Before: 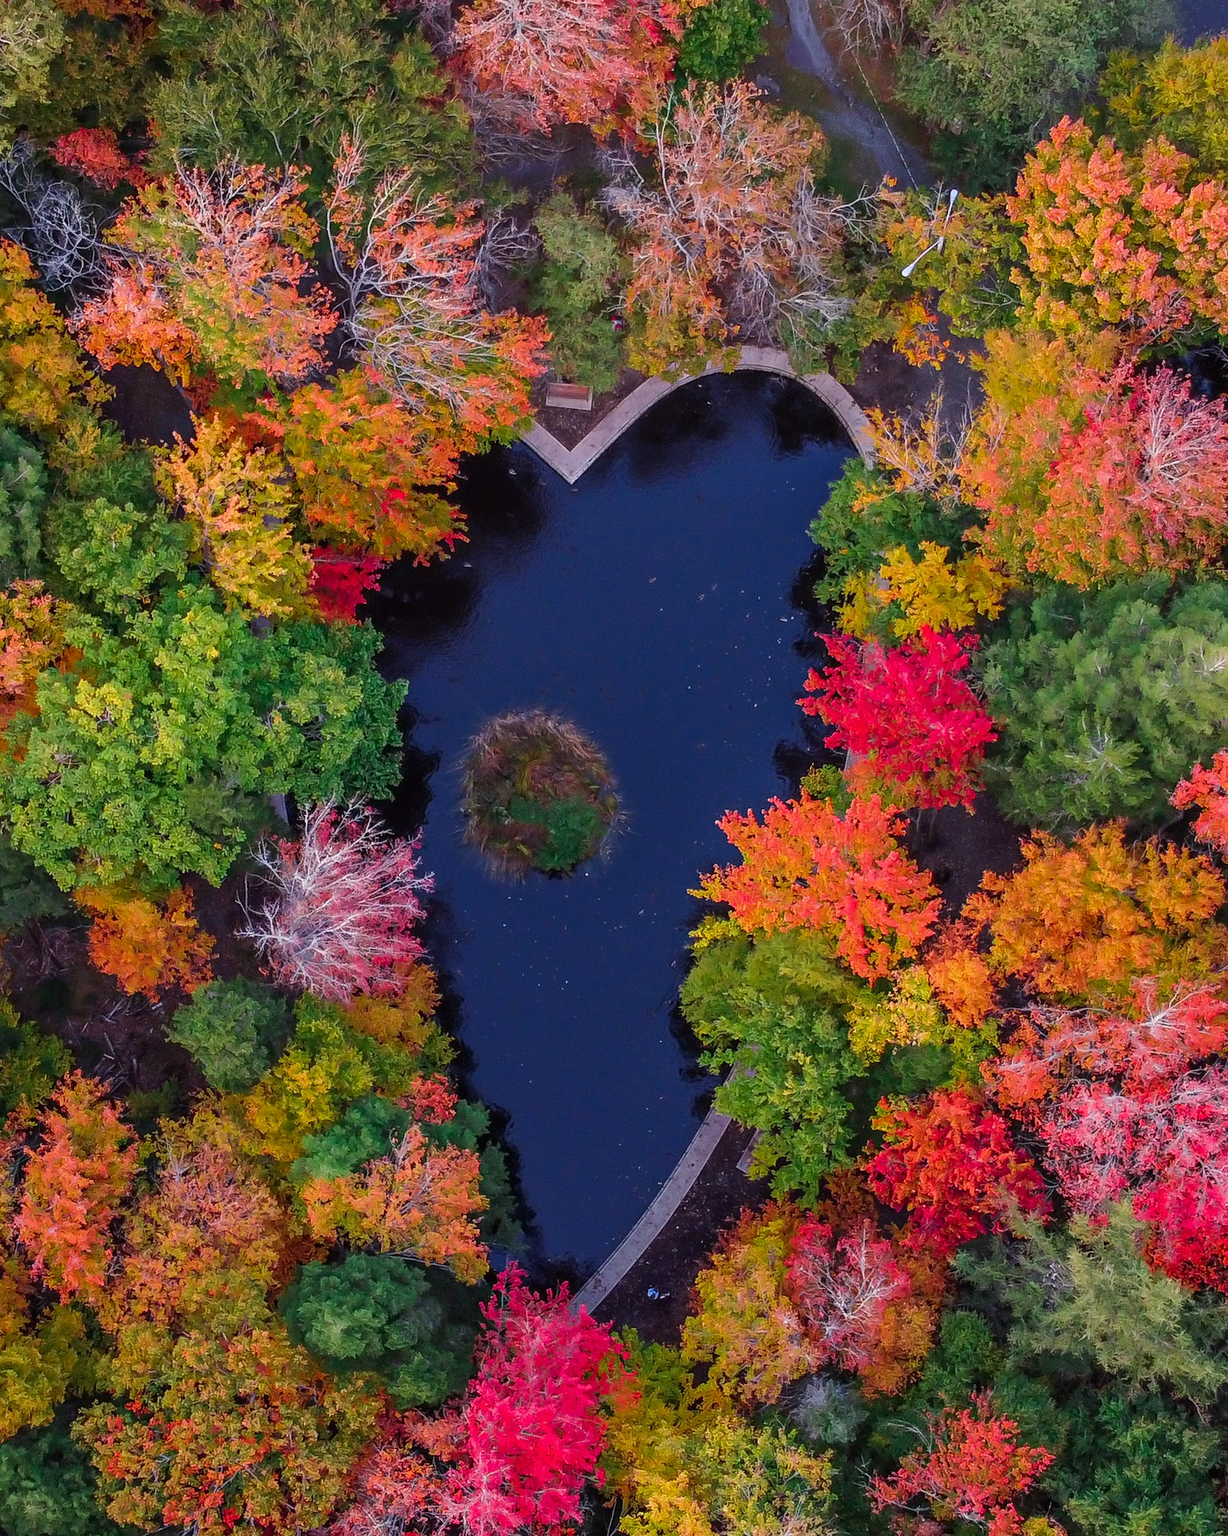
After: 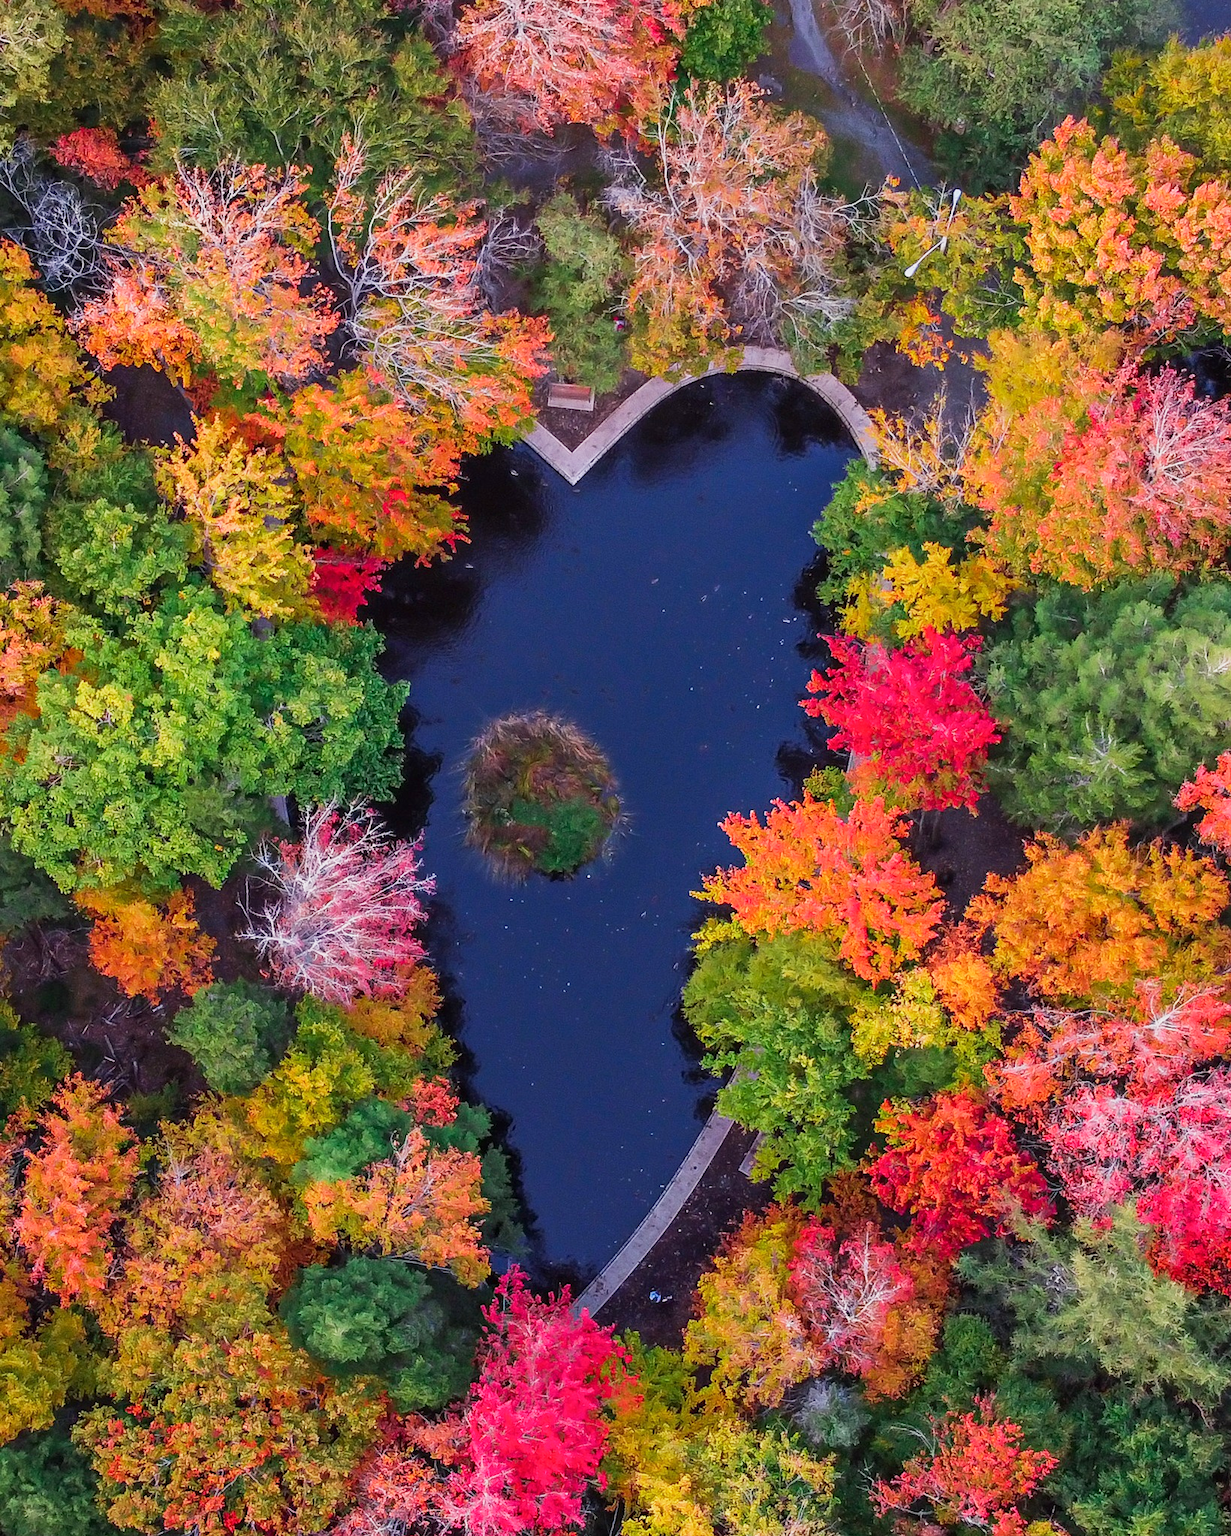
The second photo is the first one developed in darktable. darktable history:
base curve: curves: ch0 [(0, 0) (0.088, 0.125) (0.176, 0.251) (0.354, 0.501) (0.613, 0.749) (1, 0.877)], preserve colors none
crop: top 0.05%, bottom 0.098%
